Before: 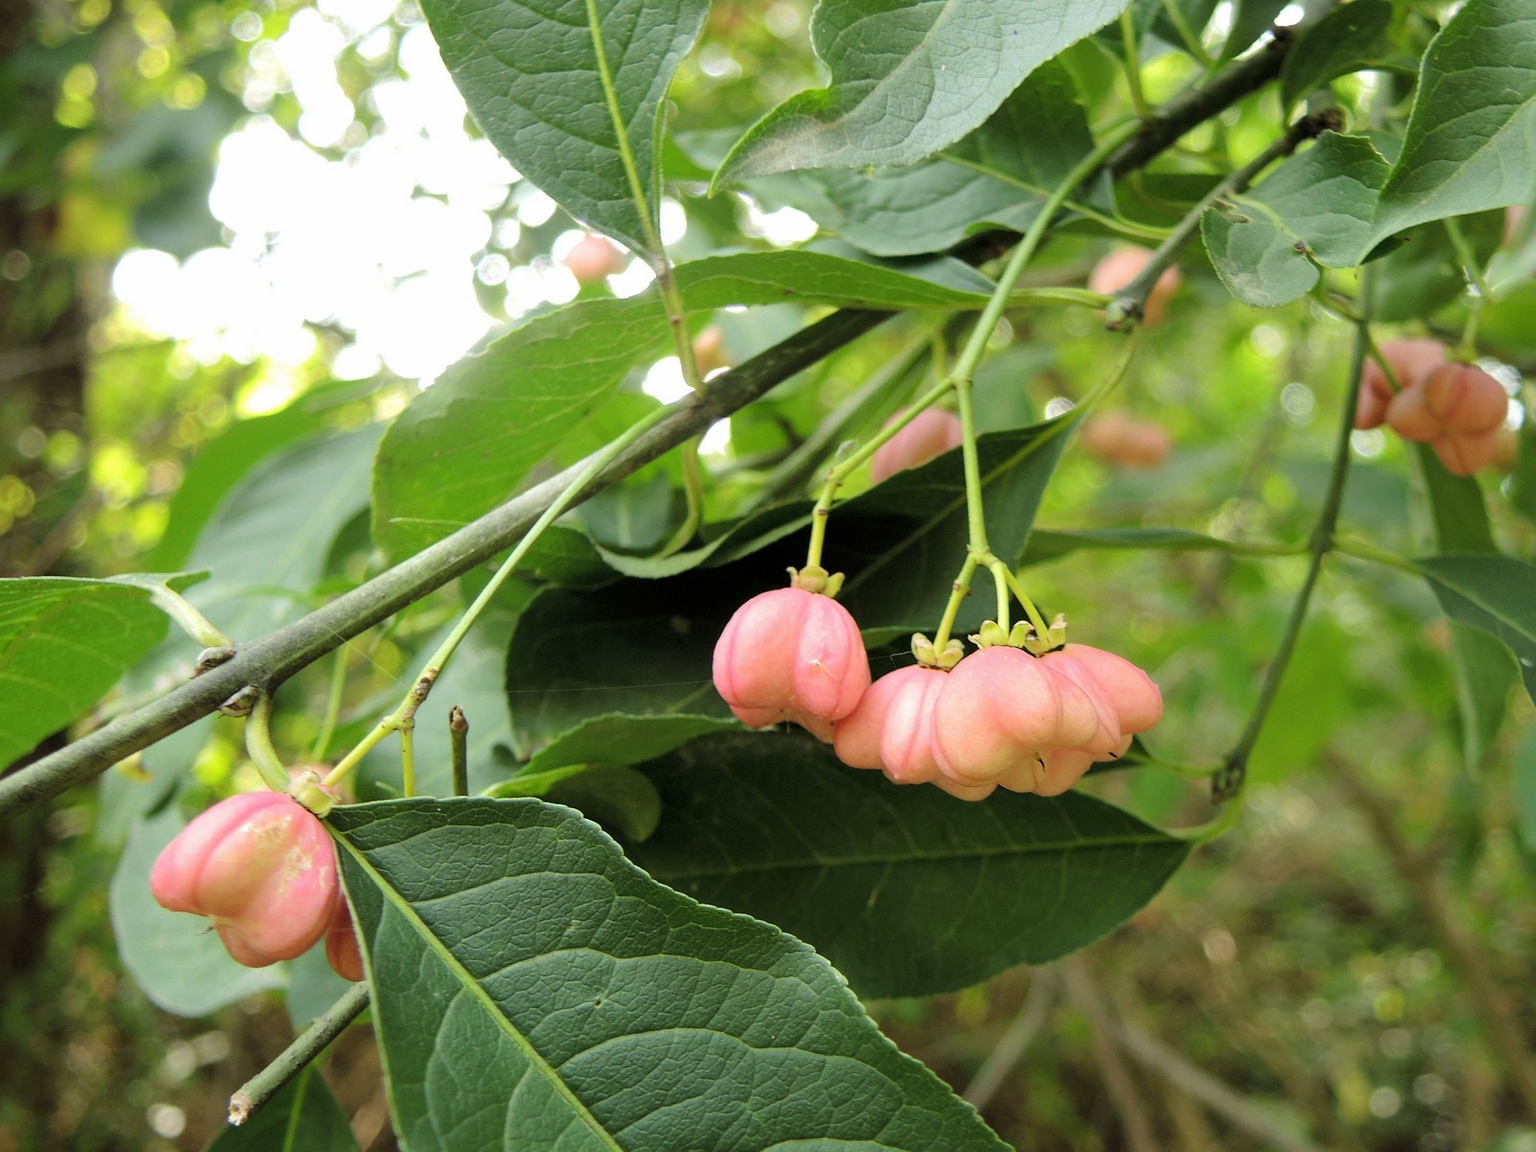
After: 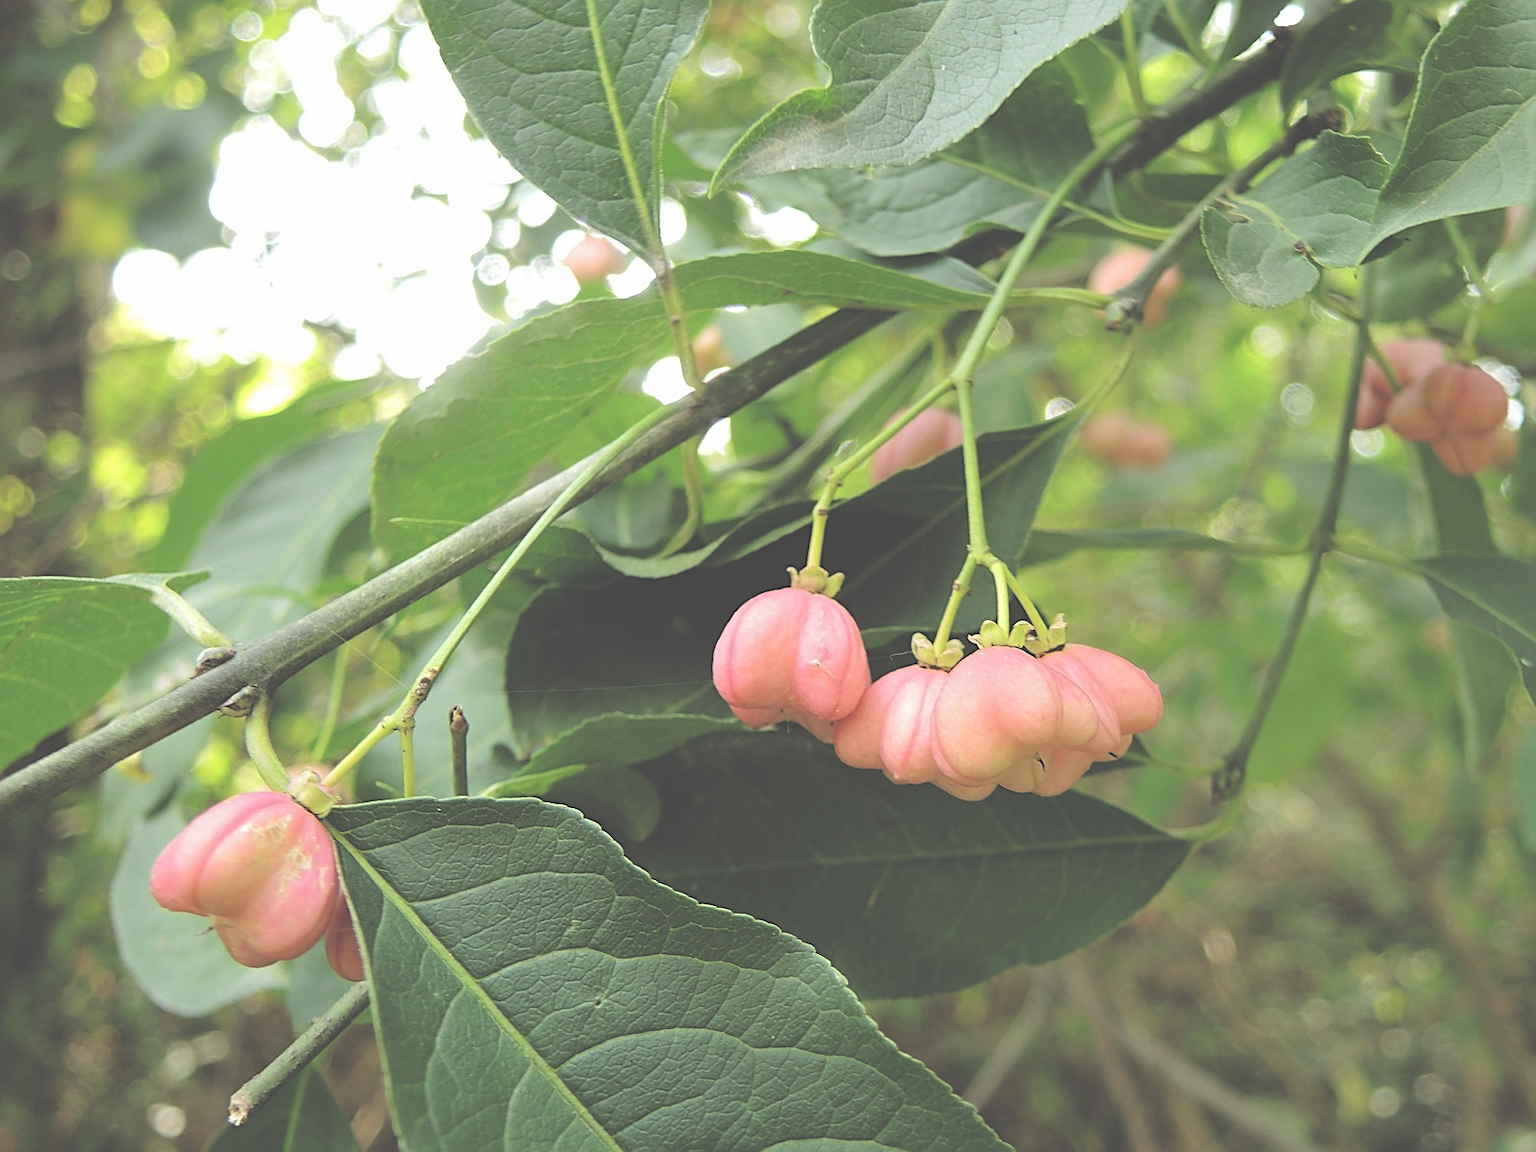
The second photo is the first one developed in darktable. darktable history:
exposure: black level correction -0.087, compensate highlight preservation false
sharpen: on, module defaults
fill light: exposure -2 EV, width 8.6
